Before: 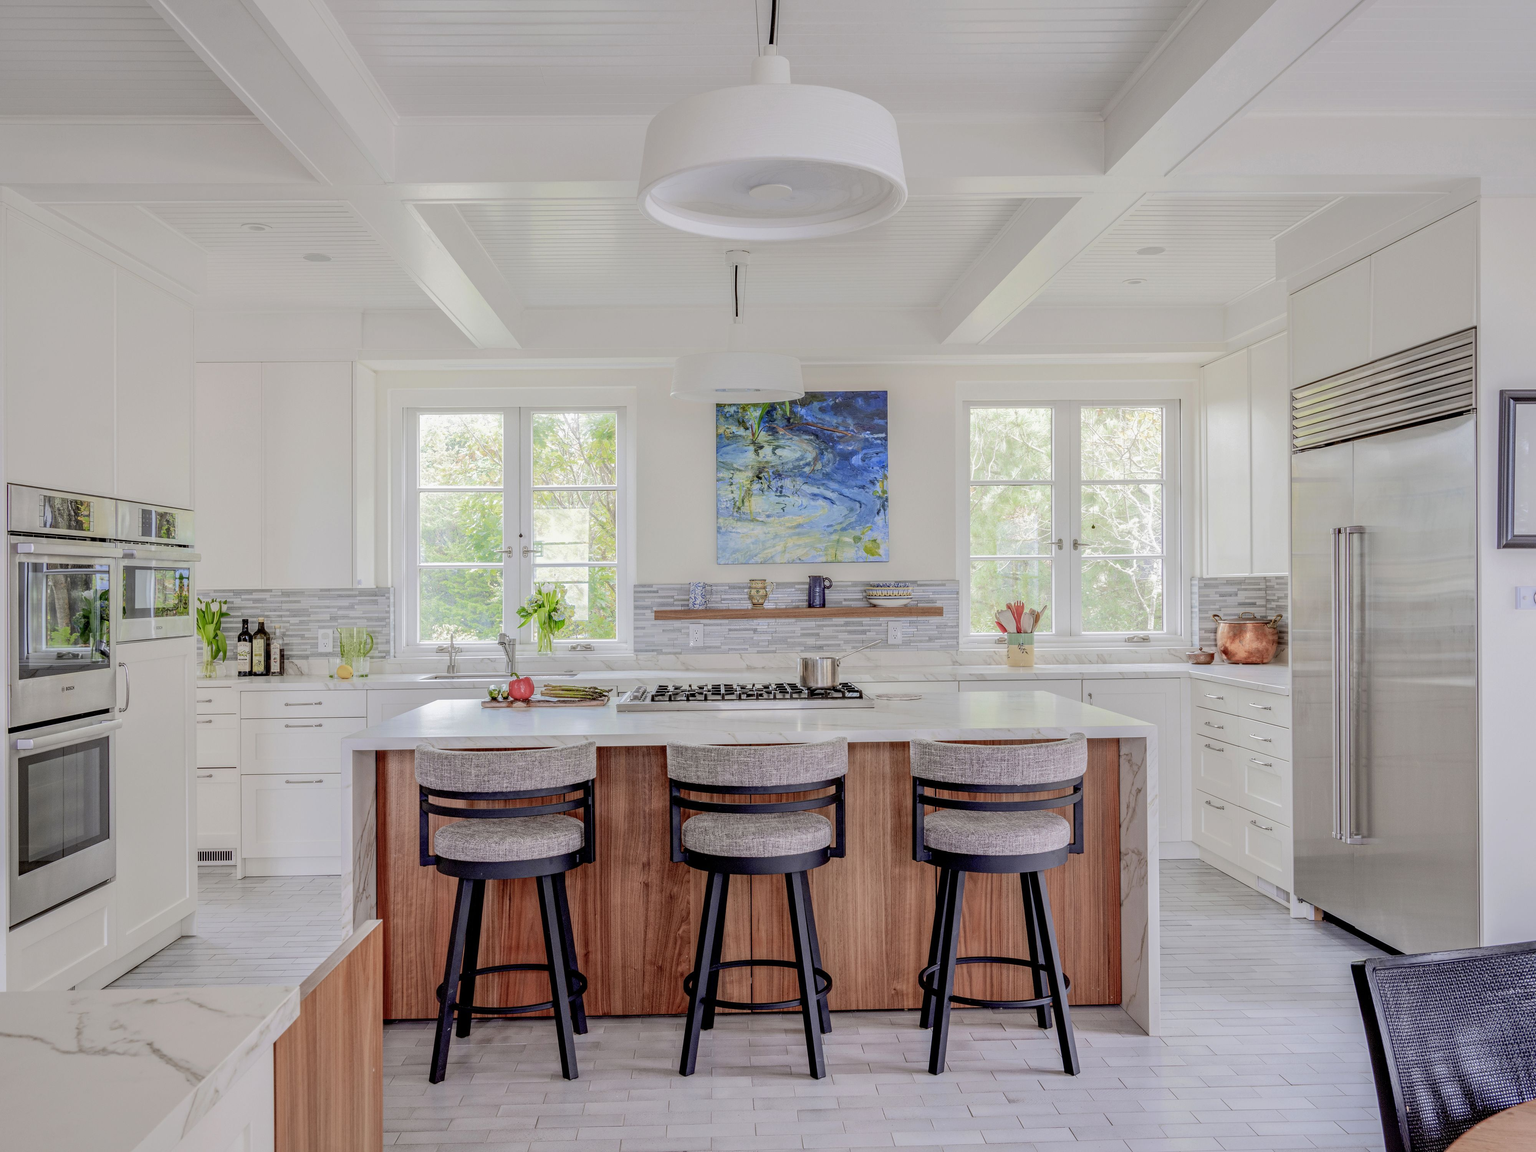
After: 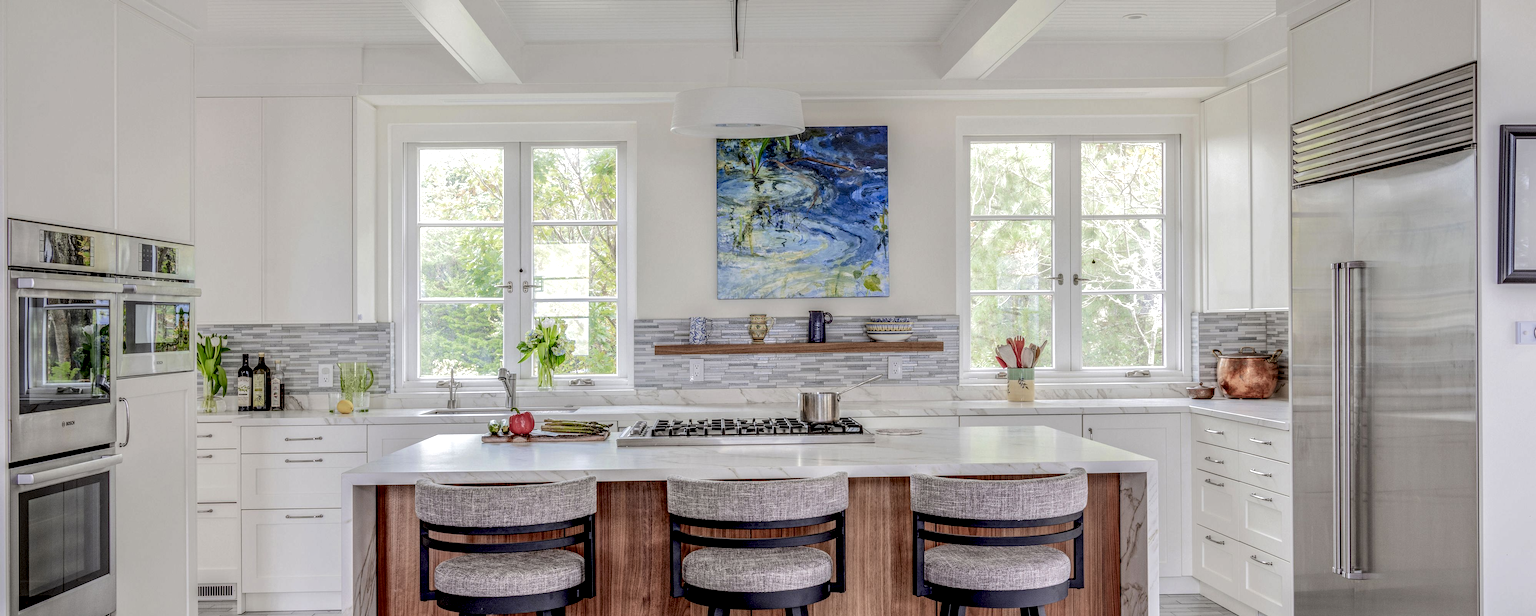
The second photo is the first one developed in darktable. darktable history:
local contrast: highlights 60%, shadows 60%, detail 160%
crop and rotate: top 23.043%, bottom 23.437%
